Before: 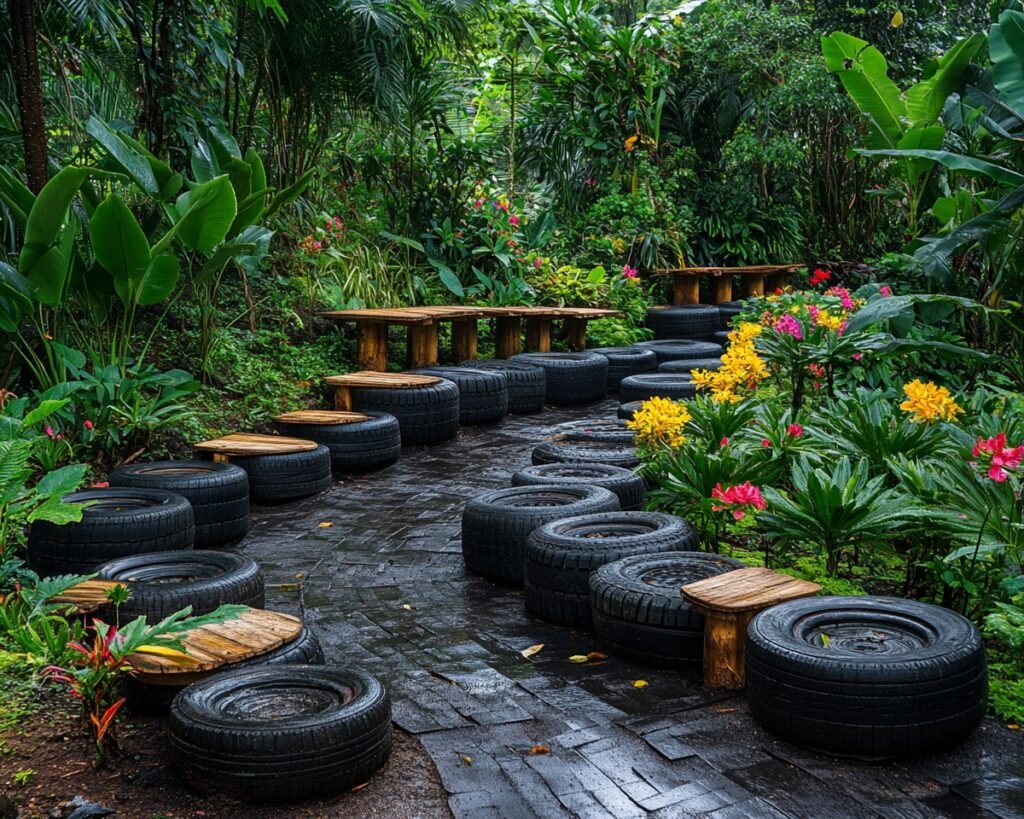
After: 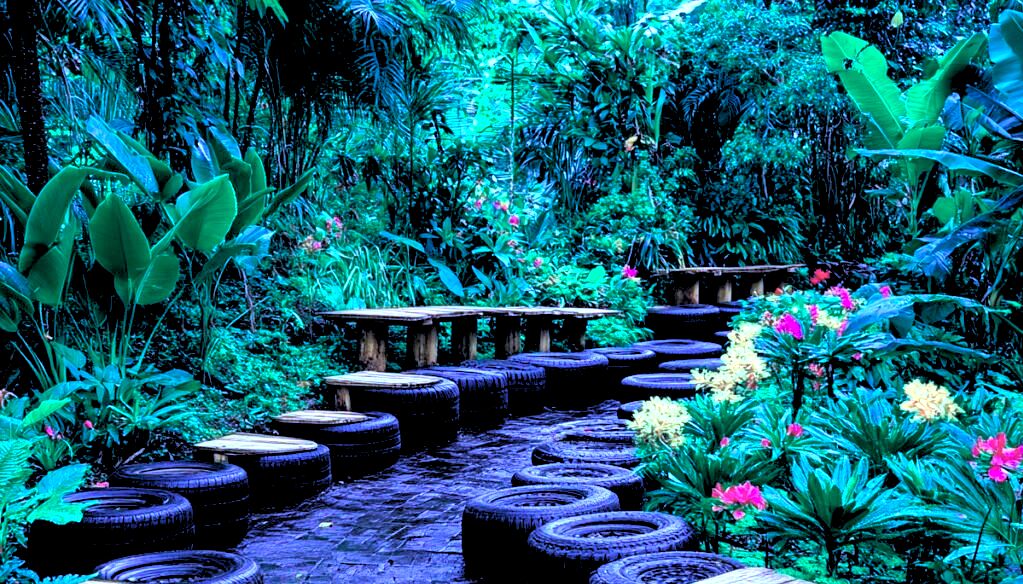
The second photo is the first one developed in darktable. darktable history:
crop: bottom 28.576%
color calibration: output R [0.948, 0.091, -0.04, 0], output G [-0.3, 1.384, -0.085, 0], output B [-0.108, 0.061, 1.08, 0], illuminant as shot in camera, x 0.484, y 0.43, temperature 2405.29 K
contrast brightness saturation: saturation -0.17
rgb levels: levels [[0.029, 0.461, 0.922], [0, 0.5, 1], [0, 0.5, 1]]
exposure: black level correction 0, exposure 1.1 EV, compensate exposure bias true, compensate highlight preservation false
